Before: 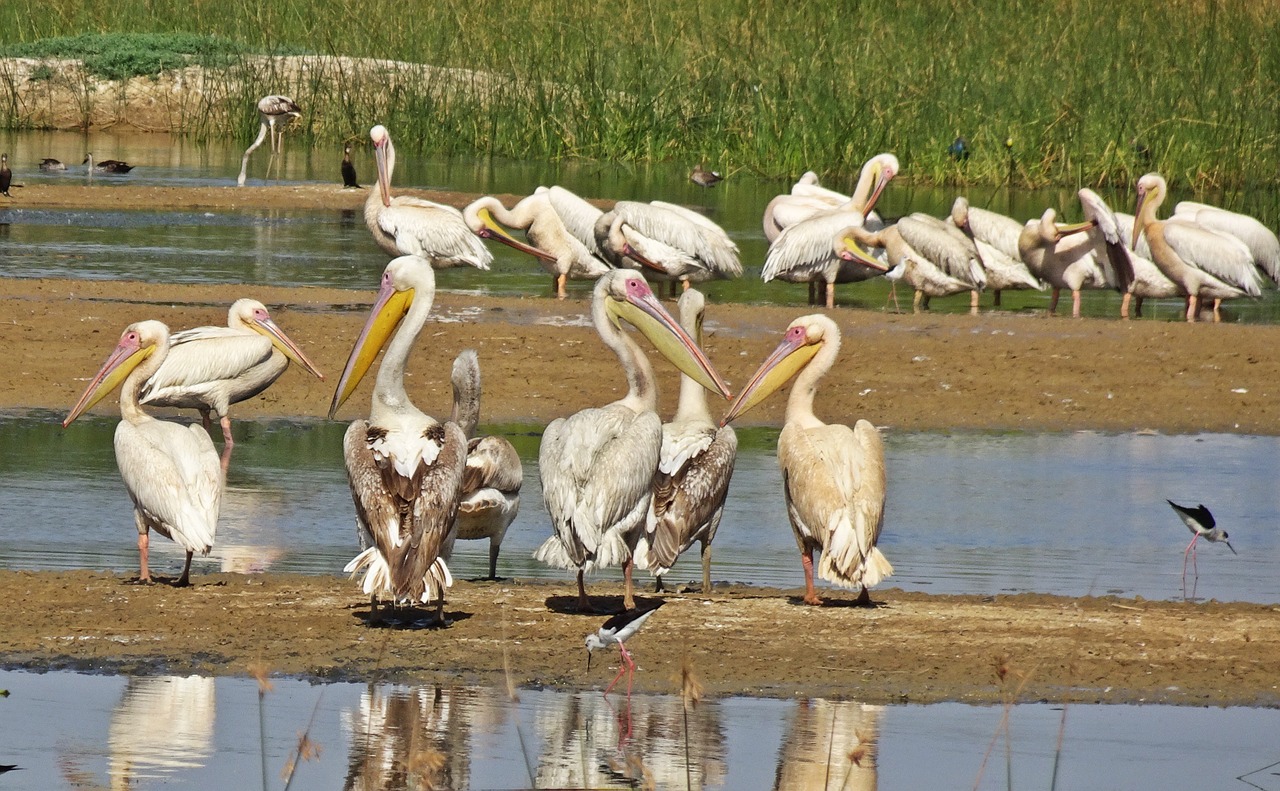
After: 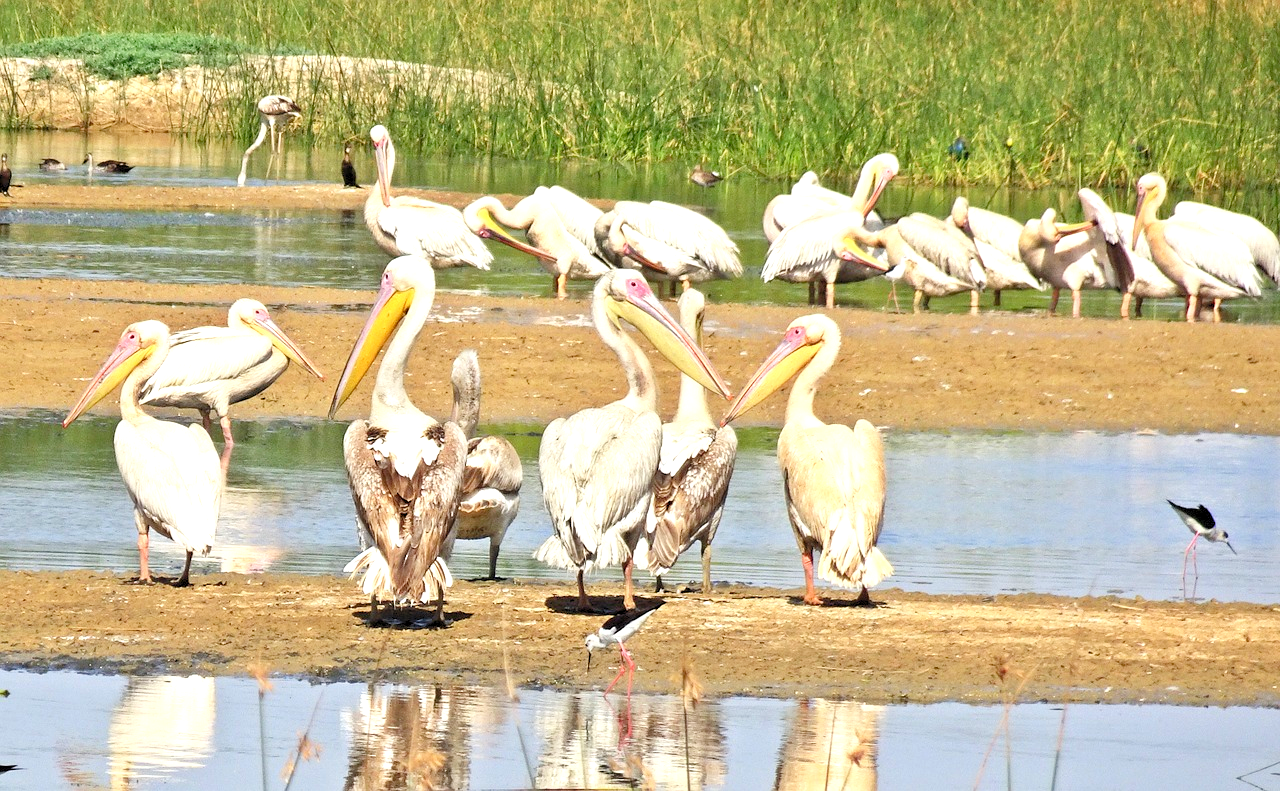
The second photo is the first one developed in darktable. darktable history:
contrast brightness saturation: contrast 0.15, brightness 0.05
levels: levels [0.036, 0.364, 0.827]
